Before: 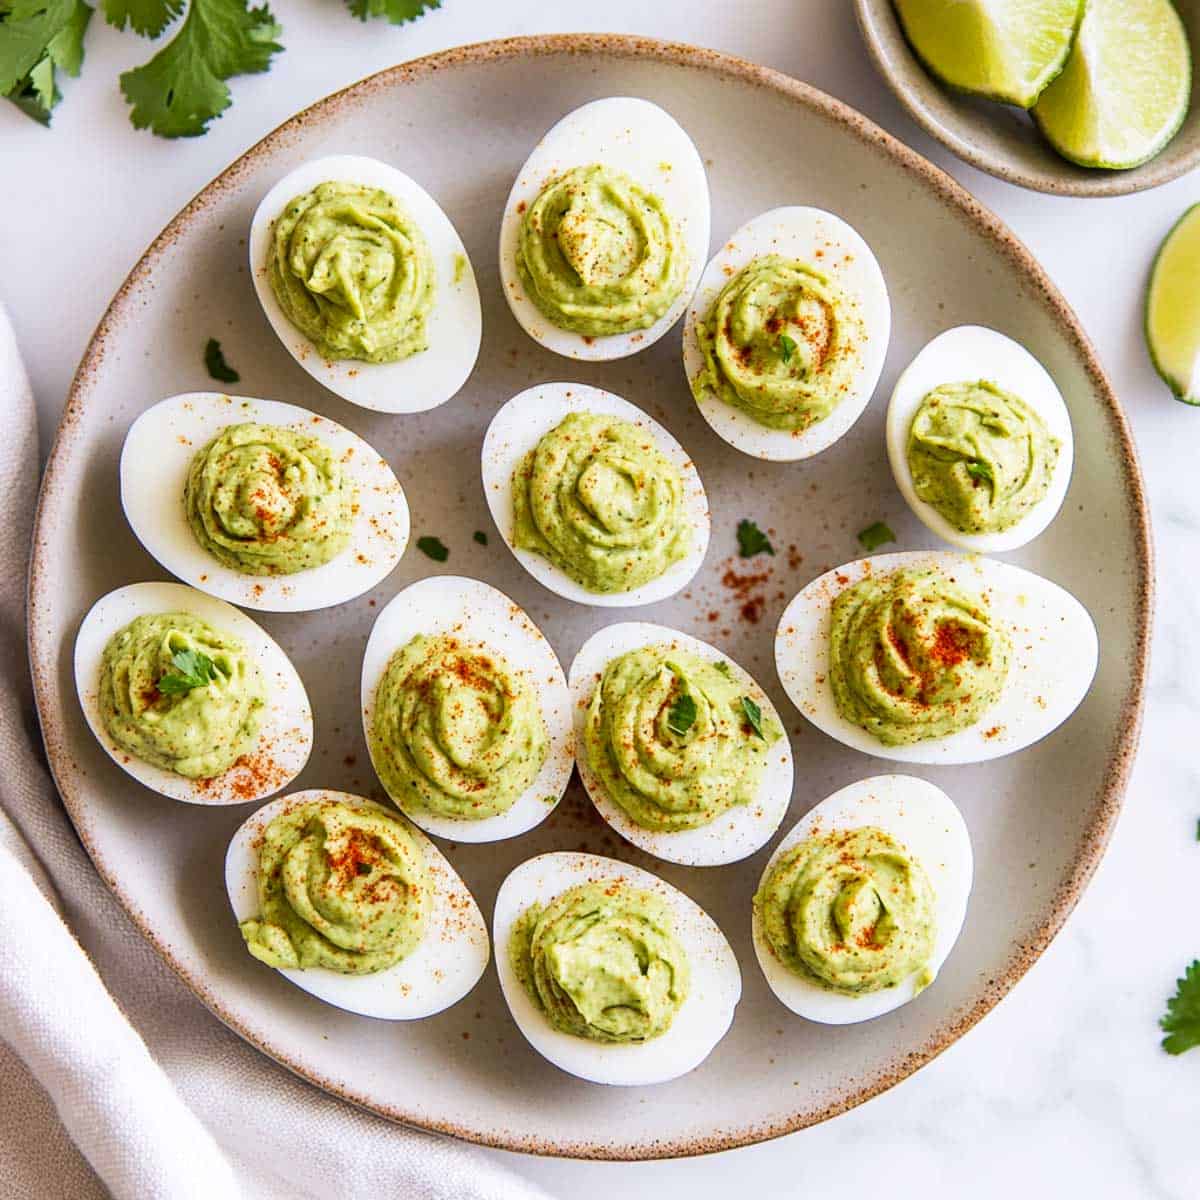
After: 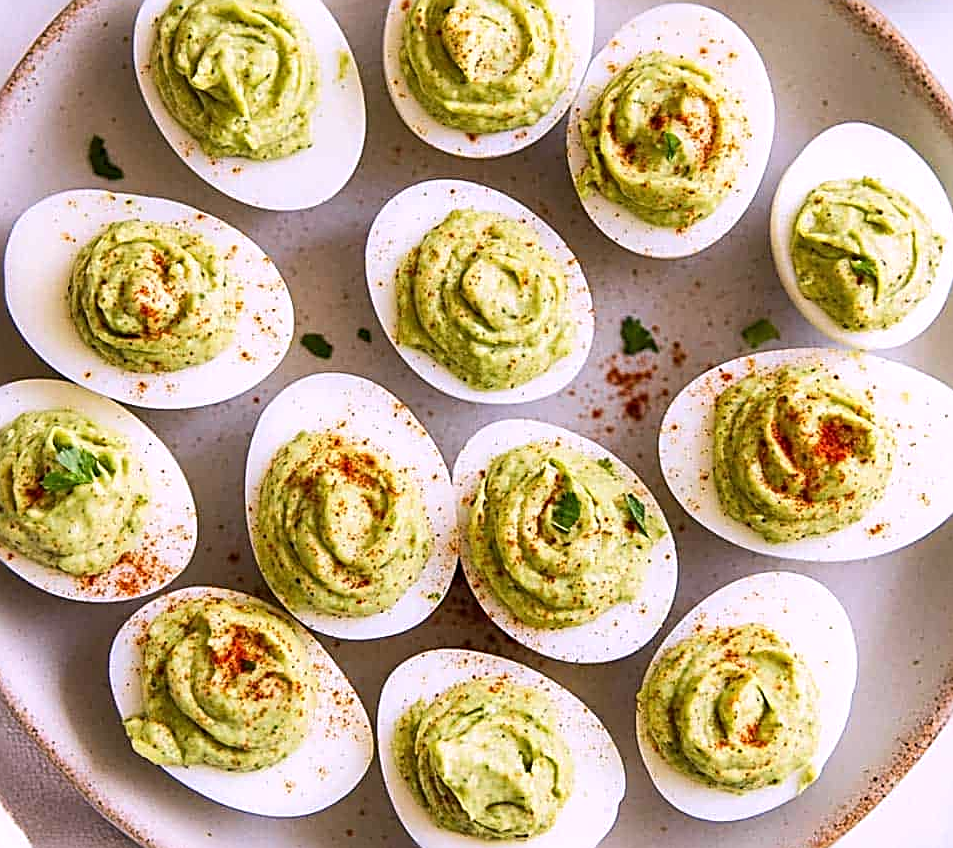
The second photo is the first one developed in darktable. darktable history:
crop: left 9.712%, top 16.928%, right 10.845%, bottom 12.332%
sharpen: radius 2.584, amount 0.688
white balance: red 1.05, blue 1.072
